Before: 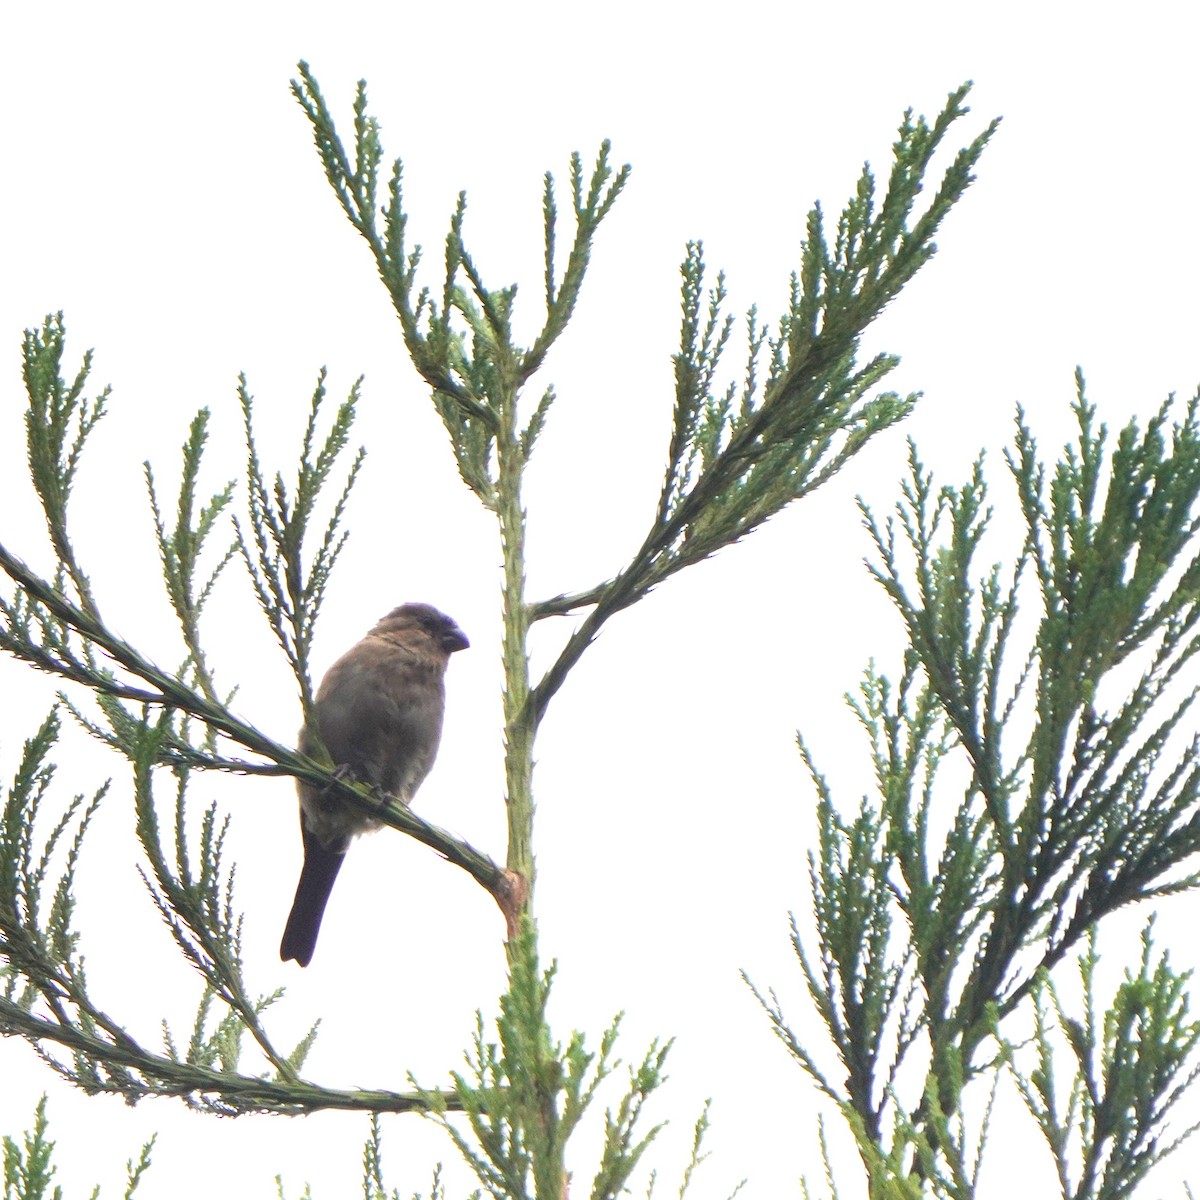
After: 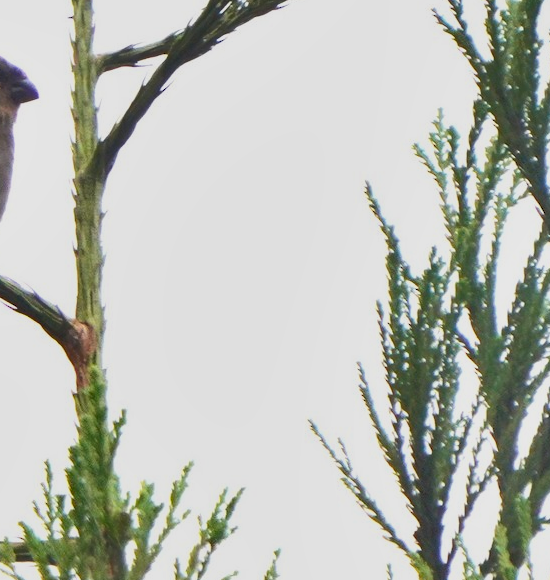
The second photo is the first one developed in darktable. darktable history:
crop: left 35.976%, top 45.819%, right 18.162%, bottom 5.807%
rgb levels: preserve colors sum RGB, levels [[0.038, 0.433, 0.934], [0, 0.5, 1], [0, 0.5, 1]]
shadows and highlights: soften with gaussian
